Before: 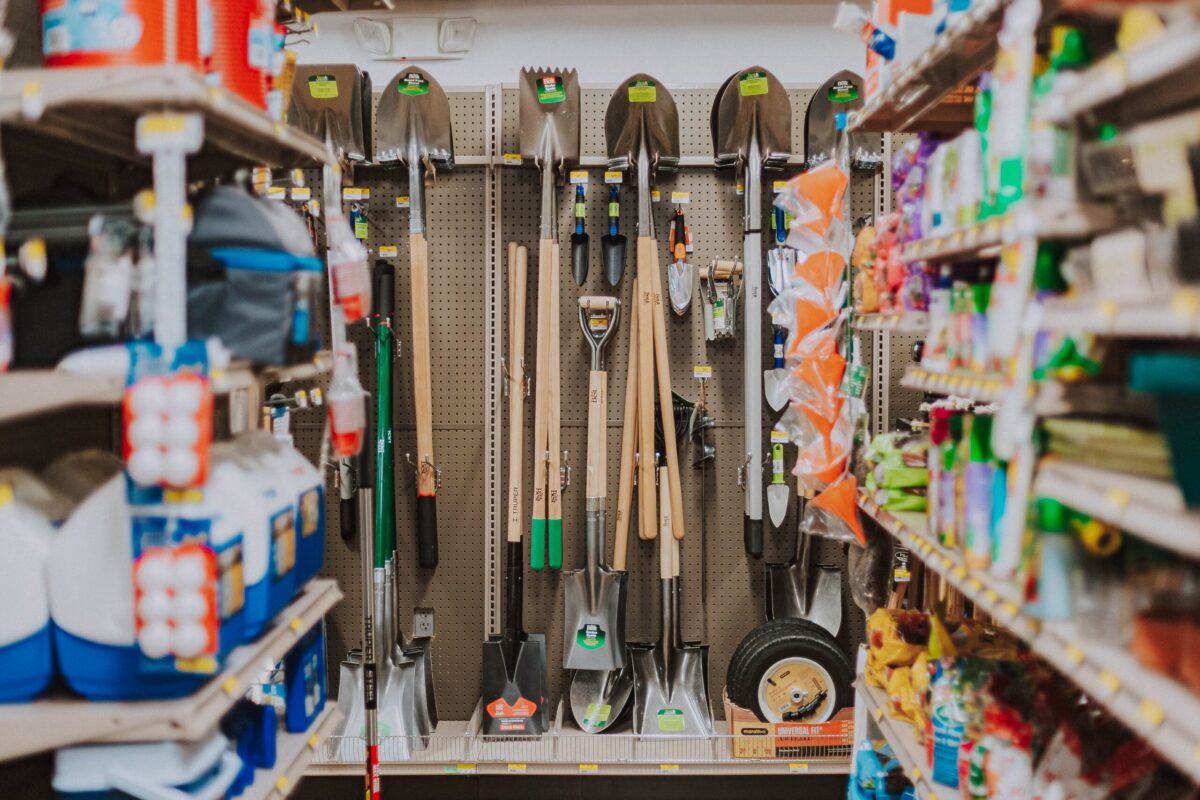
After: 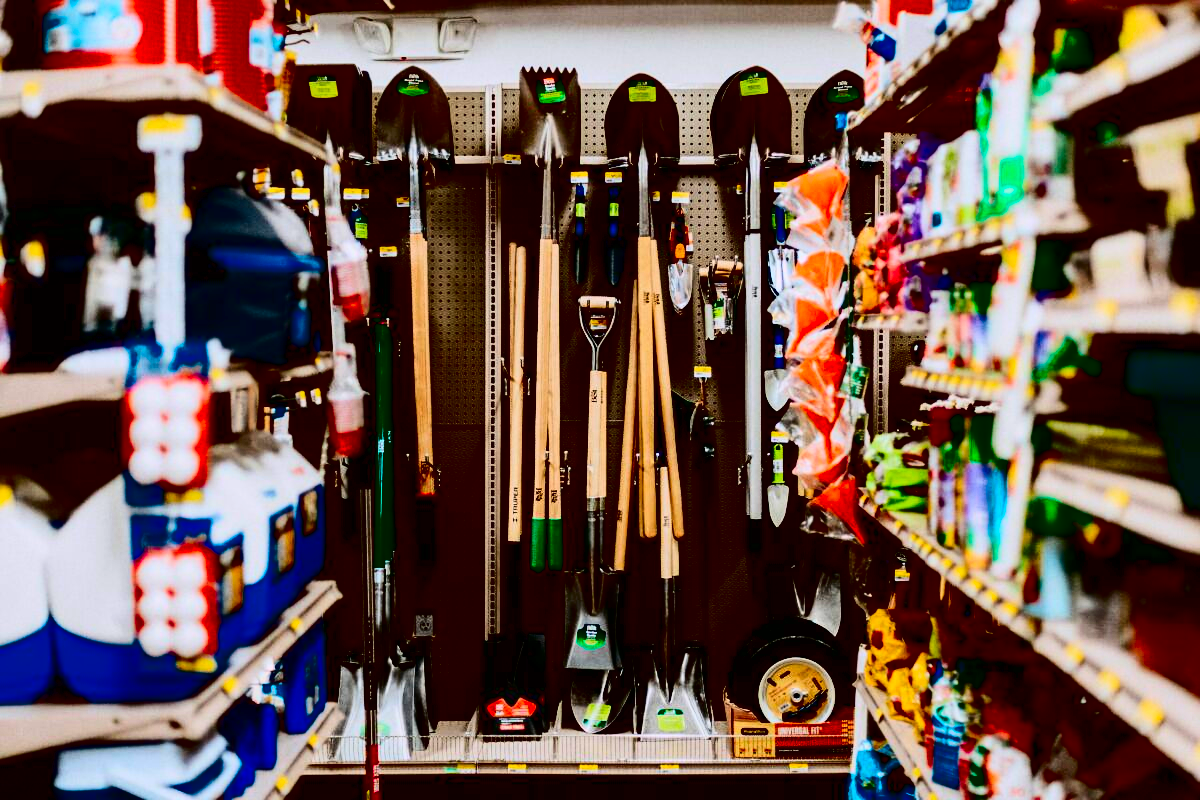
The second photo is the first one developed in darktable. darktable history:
contrast brightness saturation: contrast 0.761, brightness -0.987, saturation 0.98
